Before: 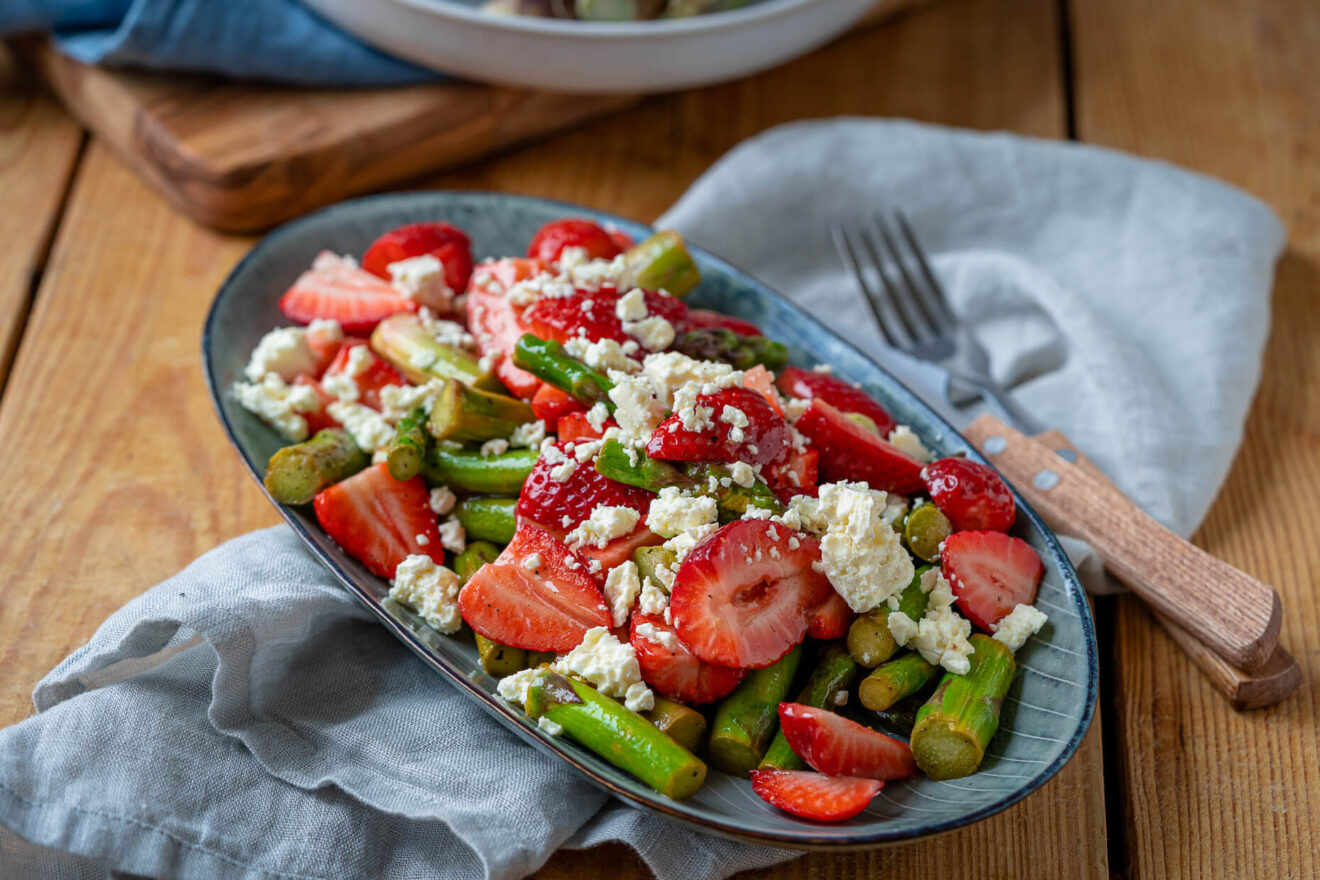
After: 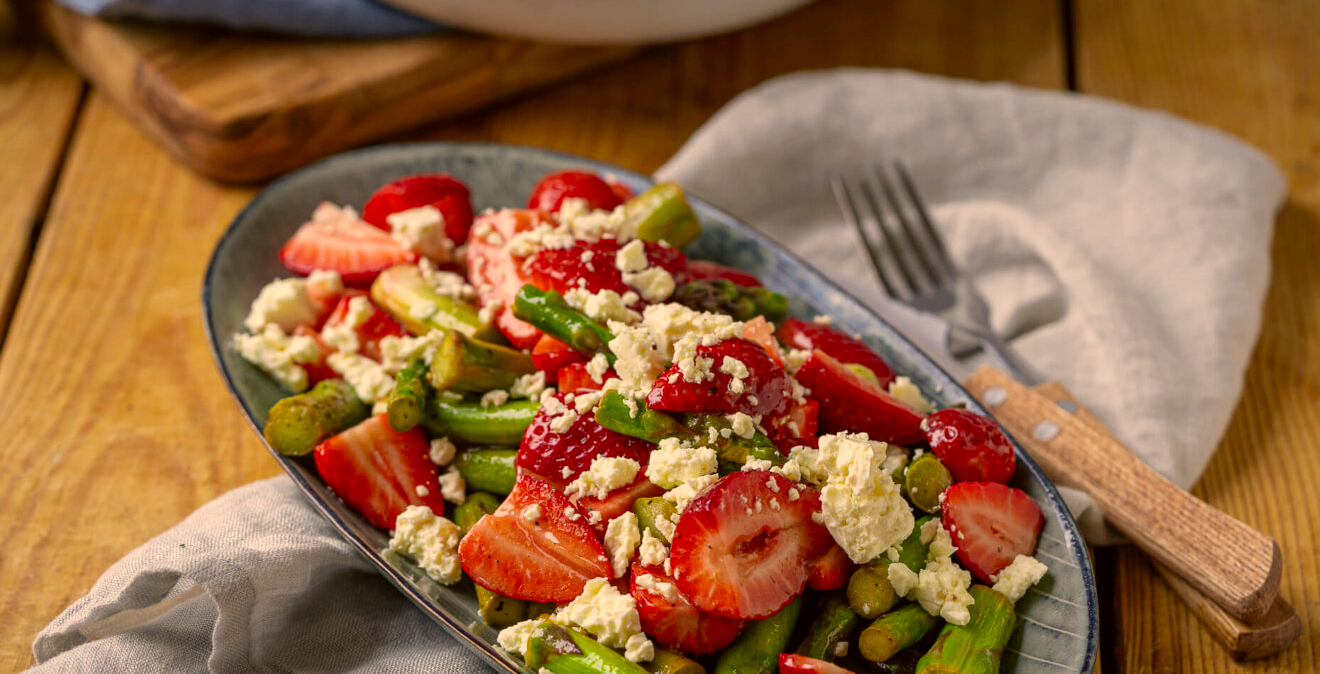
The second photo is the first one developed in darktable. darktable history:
white balance: red 0.925, blue 1.046
color correction: highlights a* 17.94, highlights b* 35.39, shadows a* 1.48, shadows b* 6.42, saturation 1.01
crop: top 5.667%, bottom 17.637%
